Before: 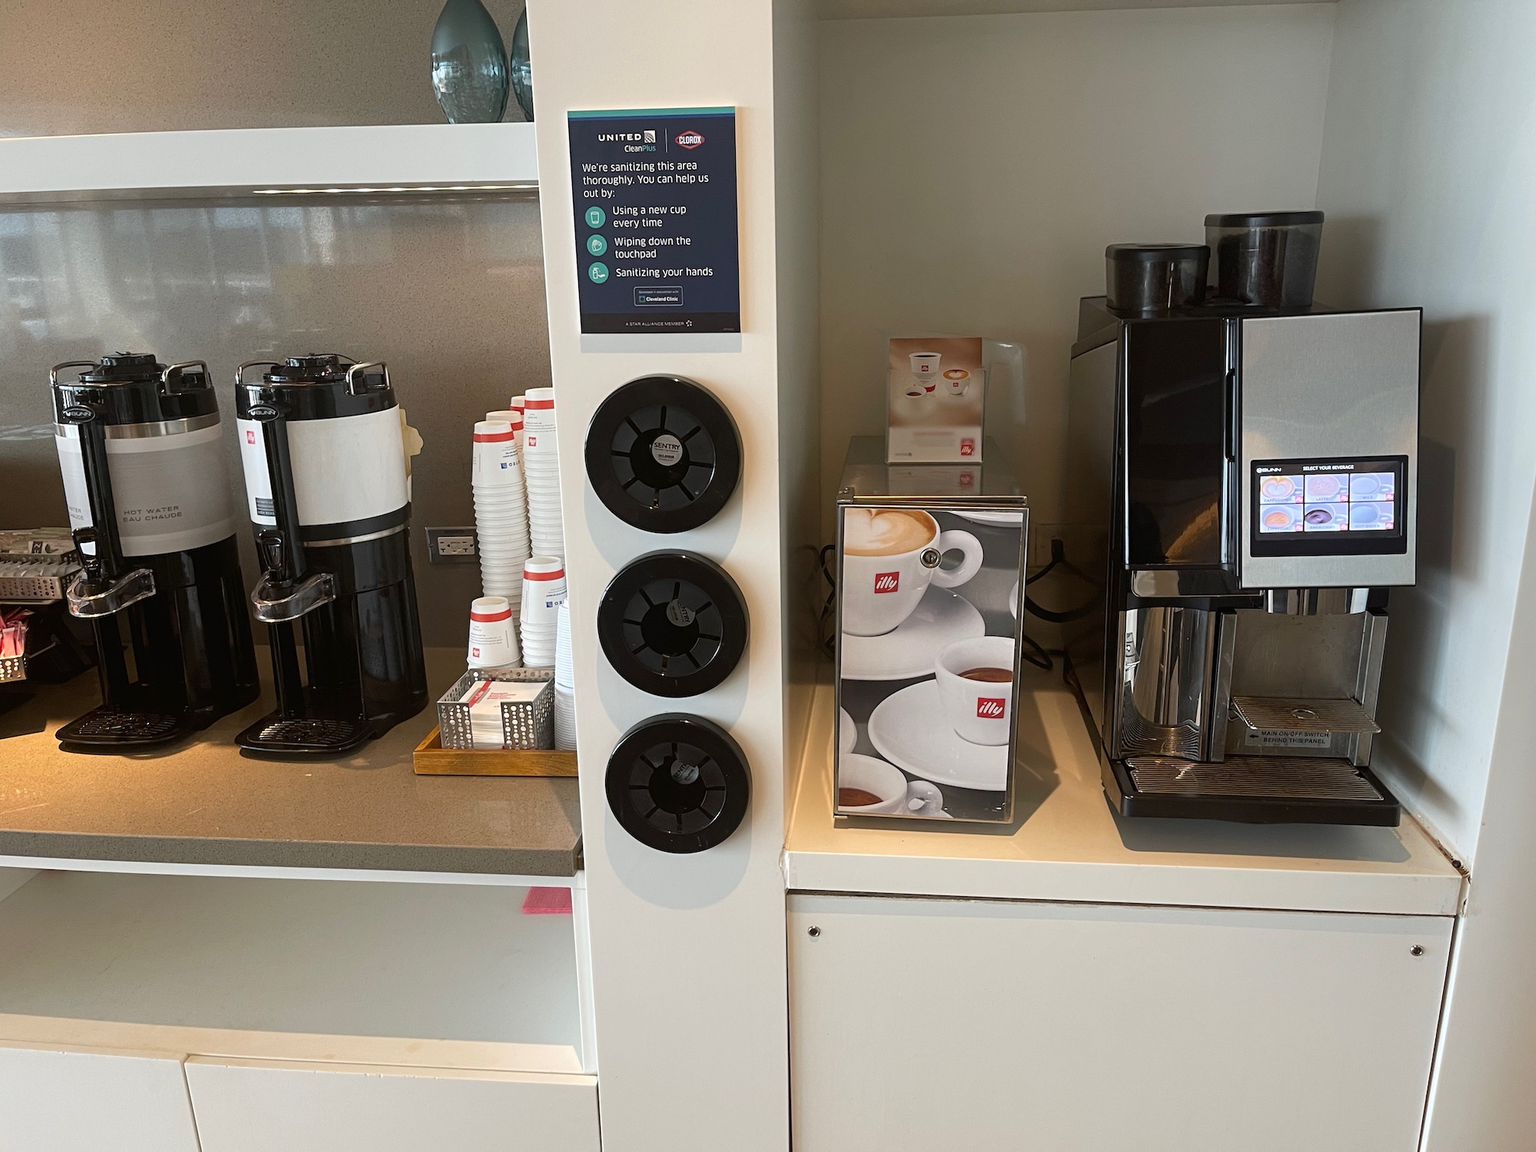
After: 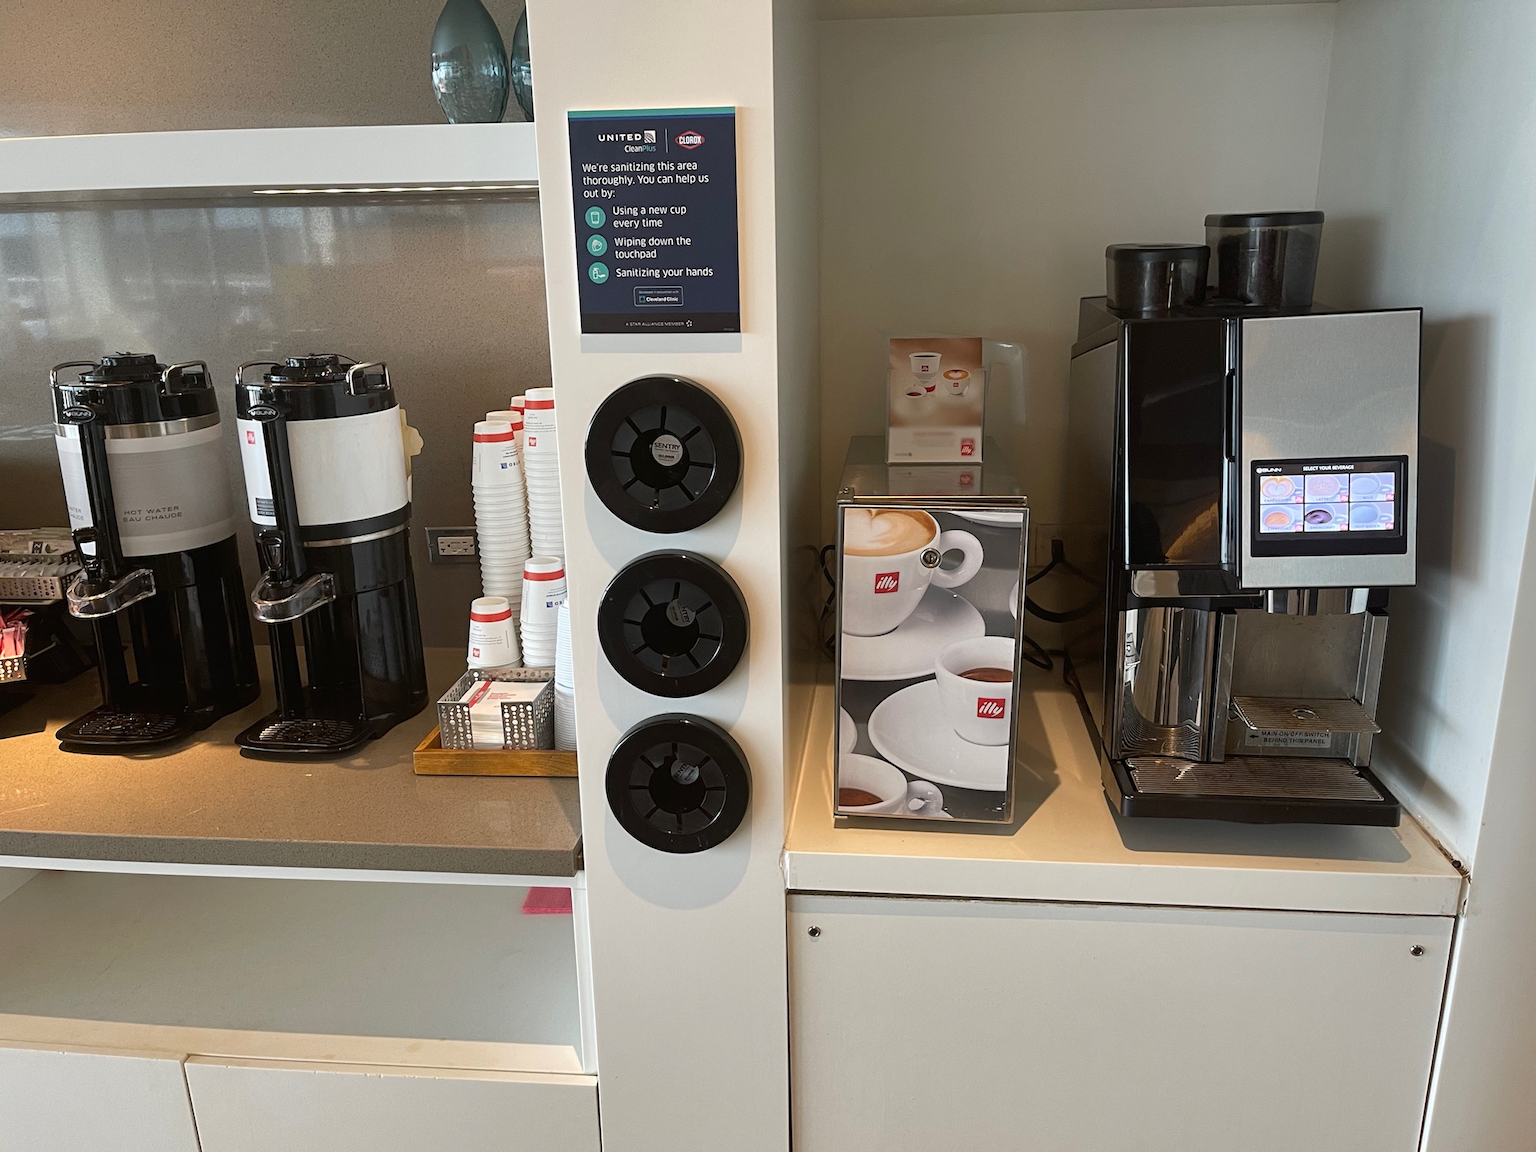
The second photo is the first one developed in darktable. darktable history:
shadows and highlights: shadows 23.04, highlights -49.23, soften with gaussian
